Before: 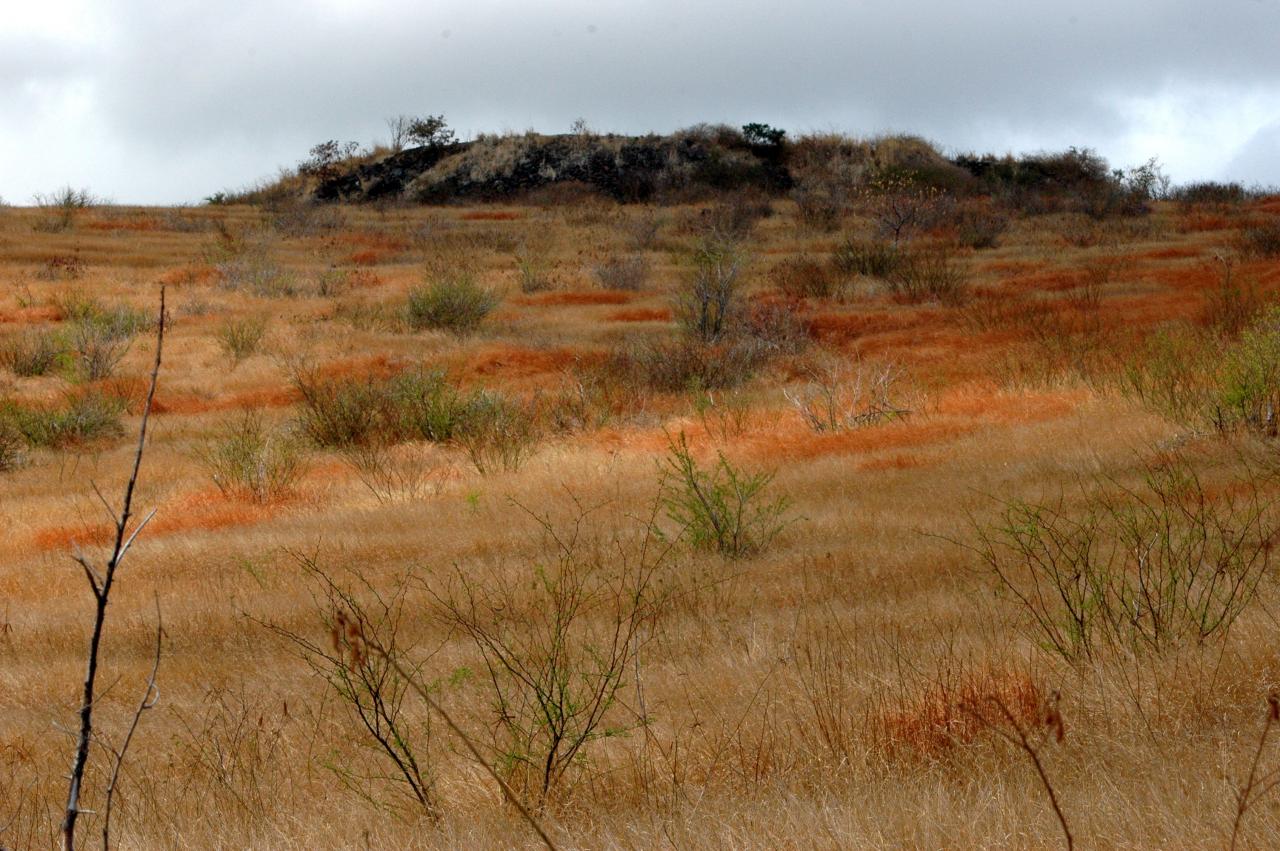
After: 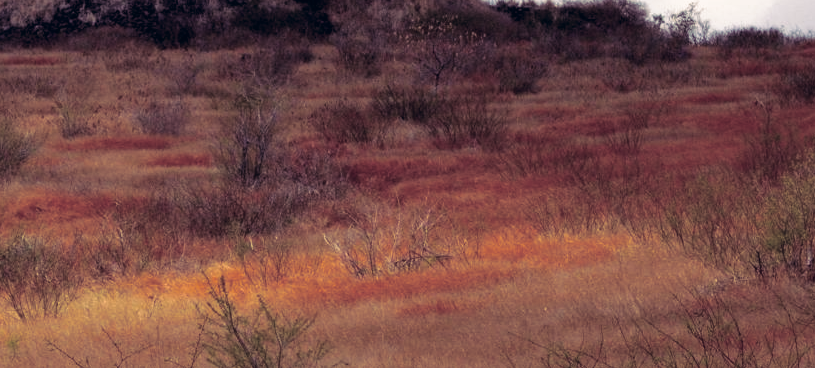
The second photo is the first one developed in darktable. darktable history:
split-toning: shadows › hue 316.8°, shadows › saturation 0.47, highlights › hue 201.6°, highlights › saturation 0, balance -41.97, compress 28.01%
color correction: highlights a* 10.32, highlights b* 14.66, shadows a* -9.59, shadows b* -15.02
crop: left 36.005%, top 18.293%, right 0.31%, bottom 38.444%
